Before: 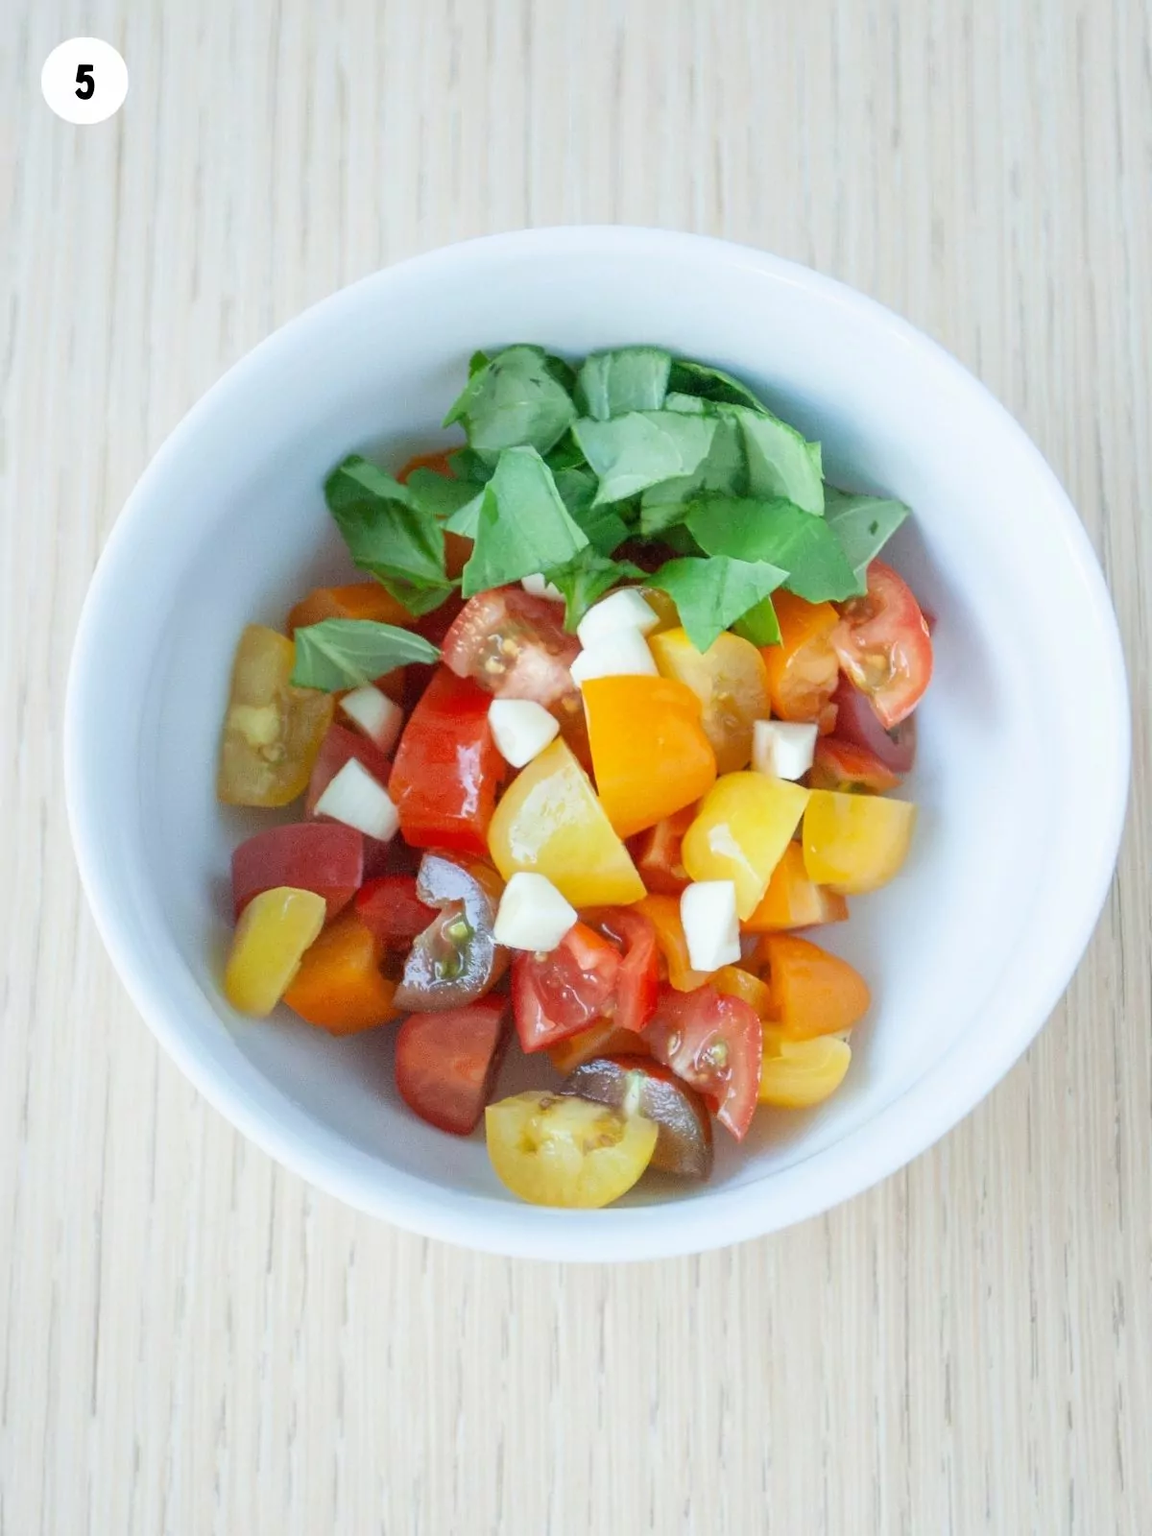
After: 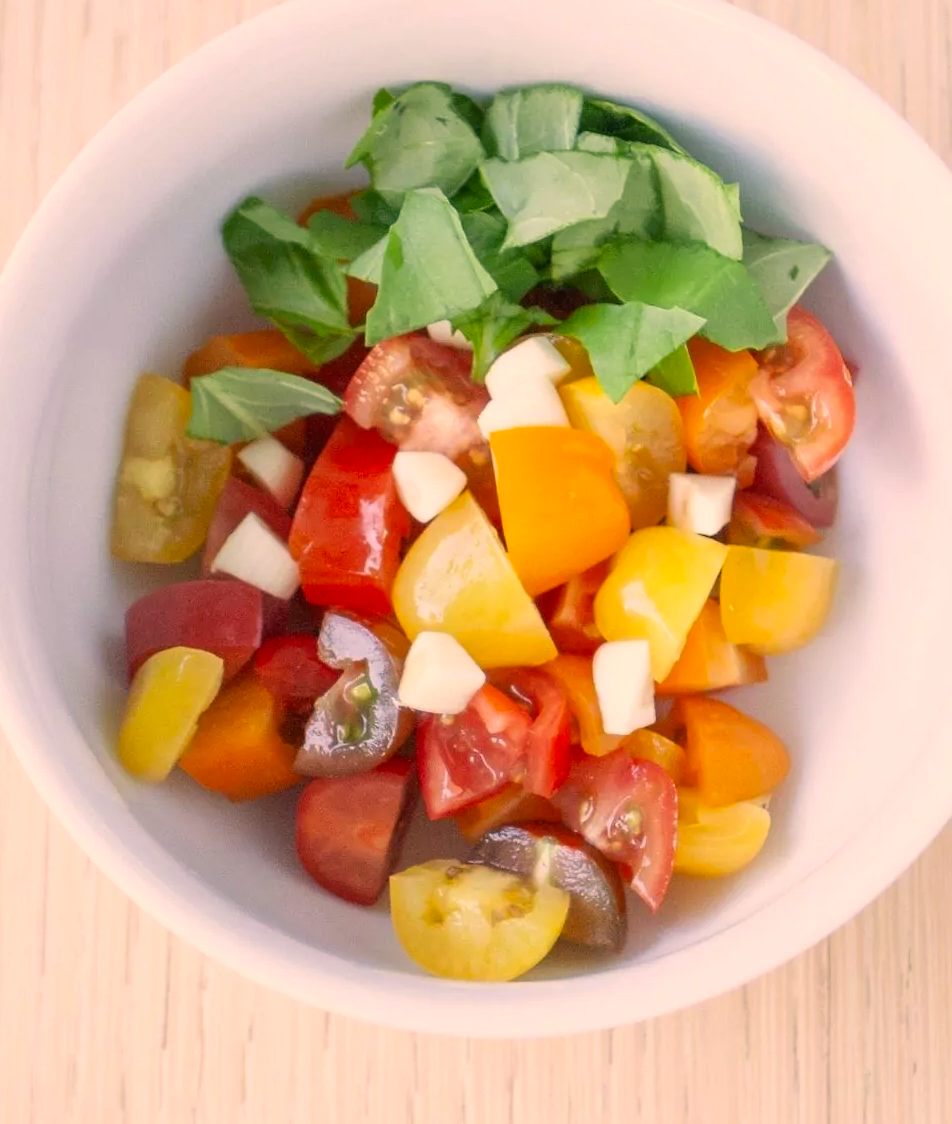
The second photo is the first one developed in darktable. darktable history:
sharpen: radius 5.296, amount 0.311, threshold 26.123
crop: left 9.672%, top 17.334%, right 10.979%, bottom 12.366%
color correction: highlights a* 17.65, highlights b* 18.82
